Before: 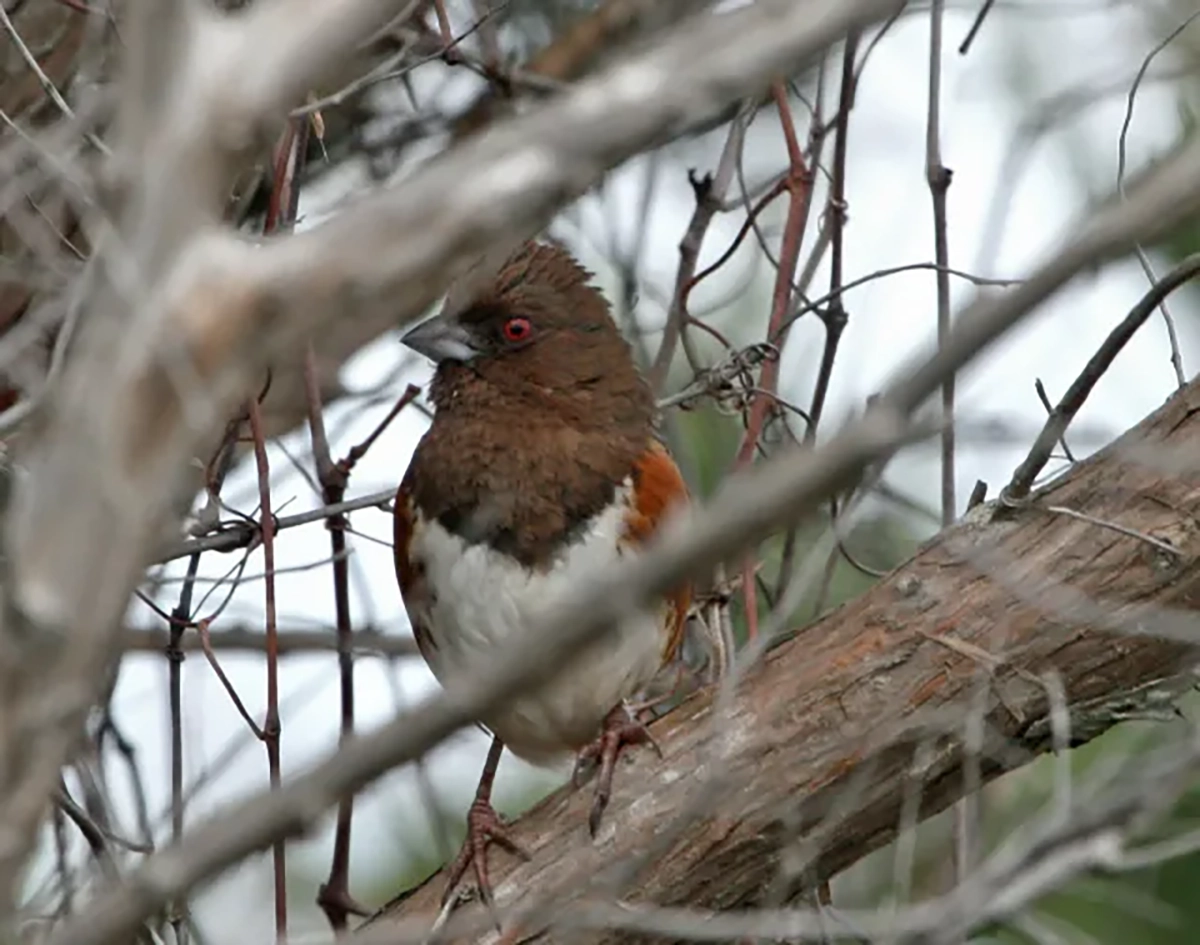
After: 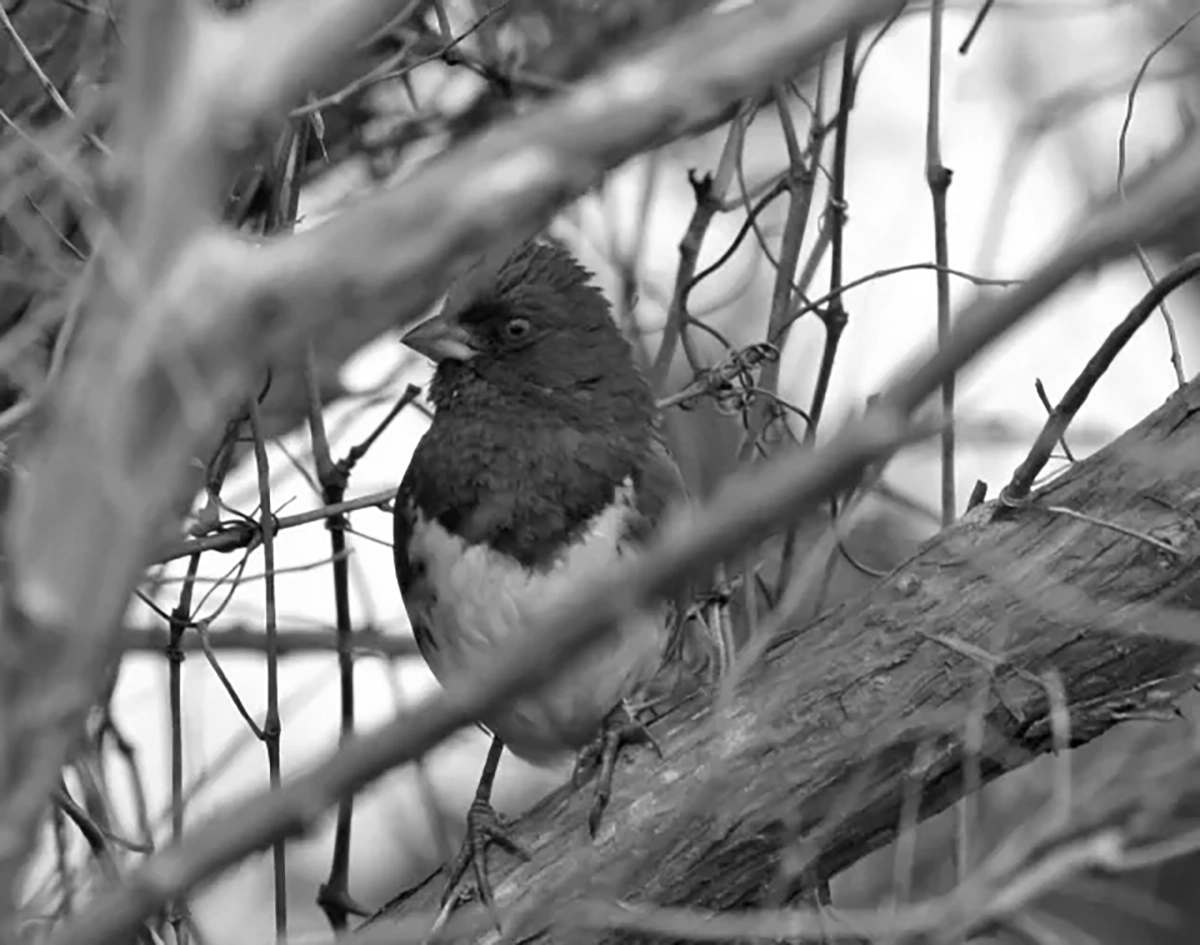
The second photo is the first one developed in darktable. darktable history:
white balance: red 1.05, blue 1.072
color calibration: output gray [0.28, 0.41, 0.31, 0], gray › normalize channels true, illuminant same as pipeline (D50), adaptation XYZ, x 0.346, y 0.359, gamut compression 0
